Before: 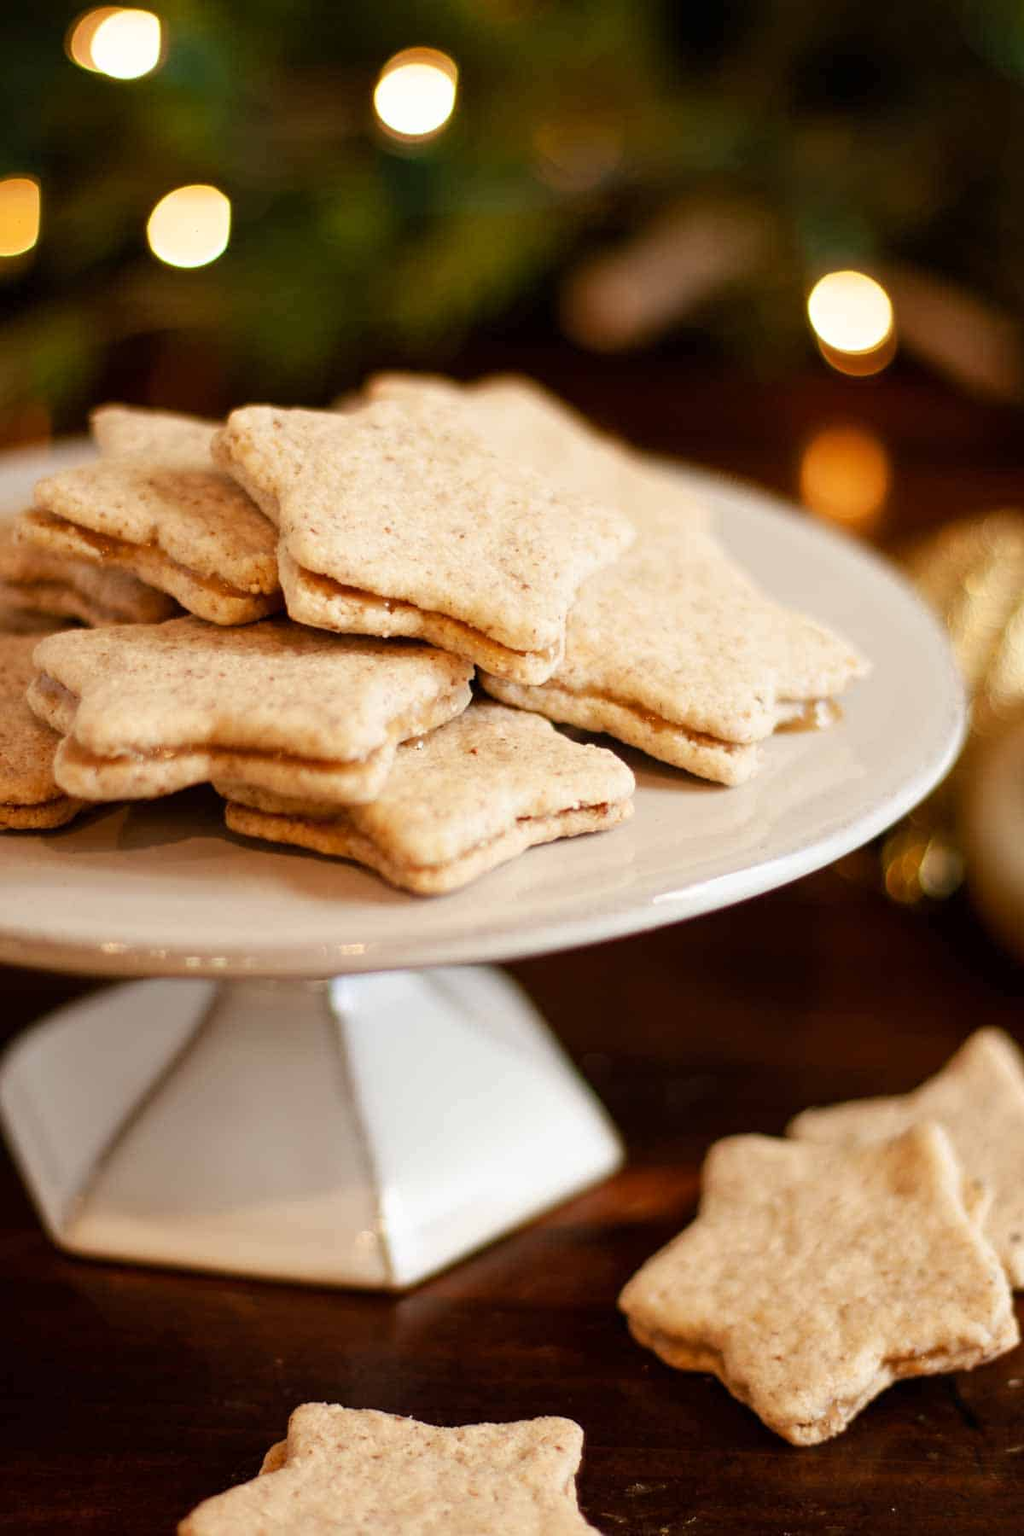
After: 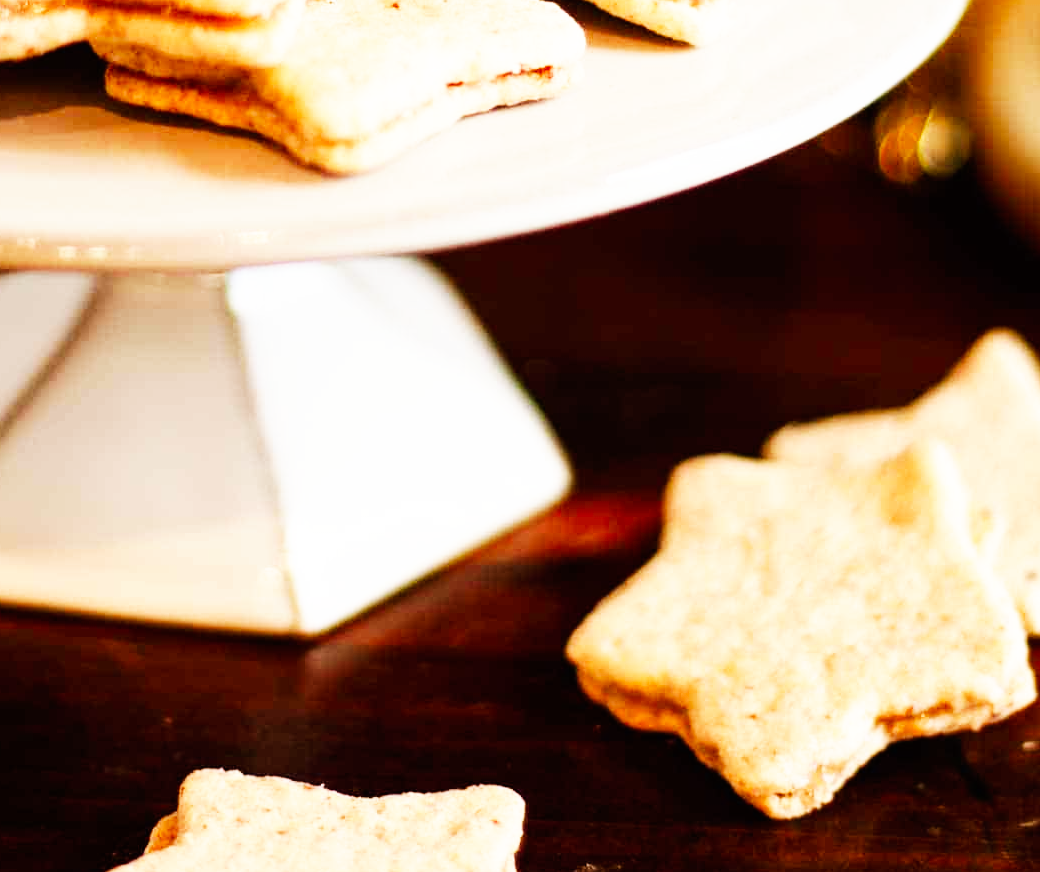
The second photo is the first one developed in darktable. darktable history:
base curve: curves: ch0 [(0, 0) (0.007, 0.004) (0.027, 0.03) (0.046, 0.07) (0.207, 0.54) (0.442, 0.872) (0.673, 0.972) (1, 1)], preserve colors none
crop and rotate: left 13.267%, top 48.652%, bottom 2.864%
velvia: strength 6.57%
